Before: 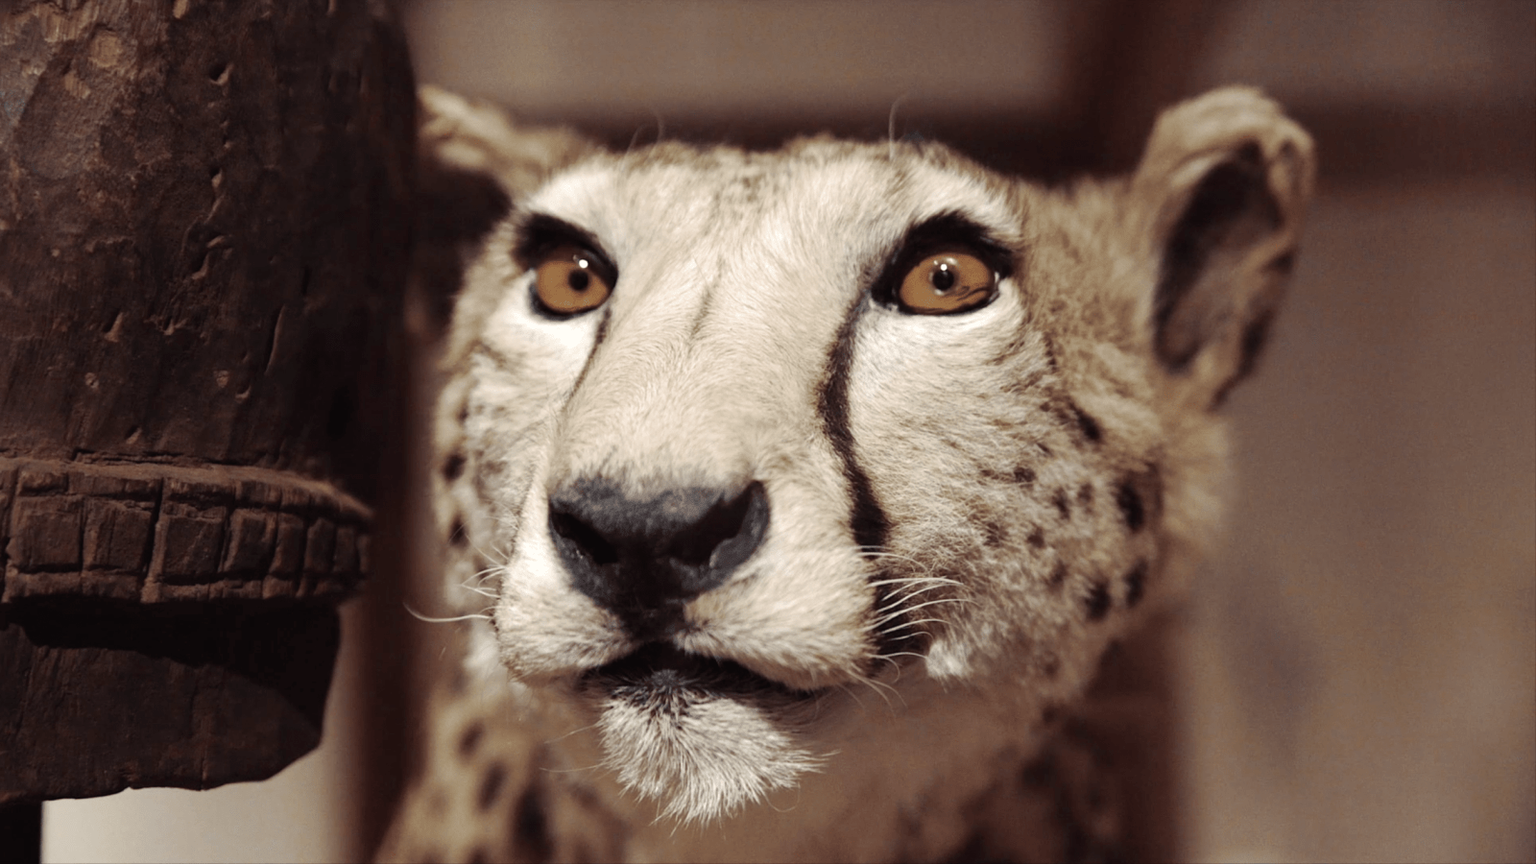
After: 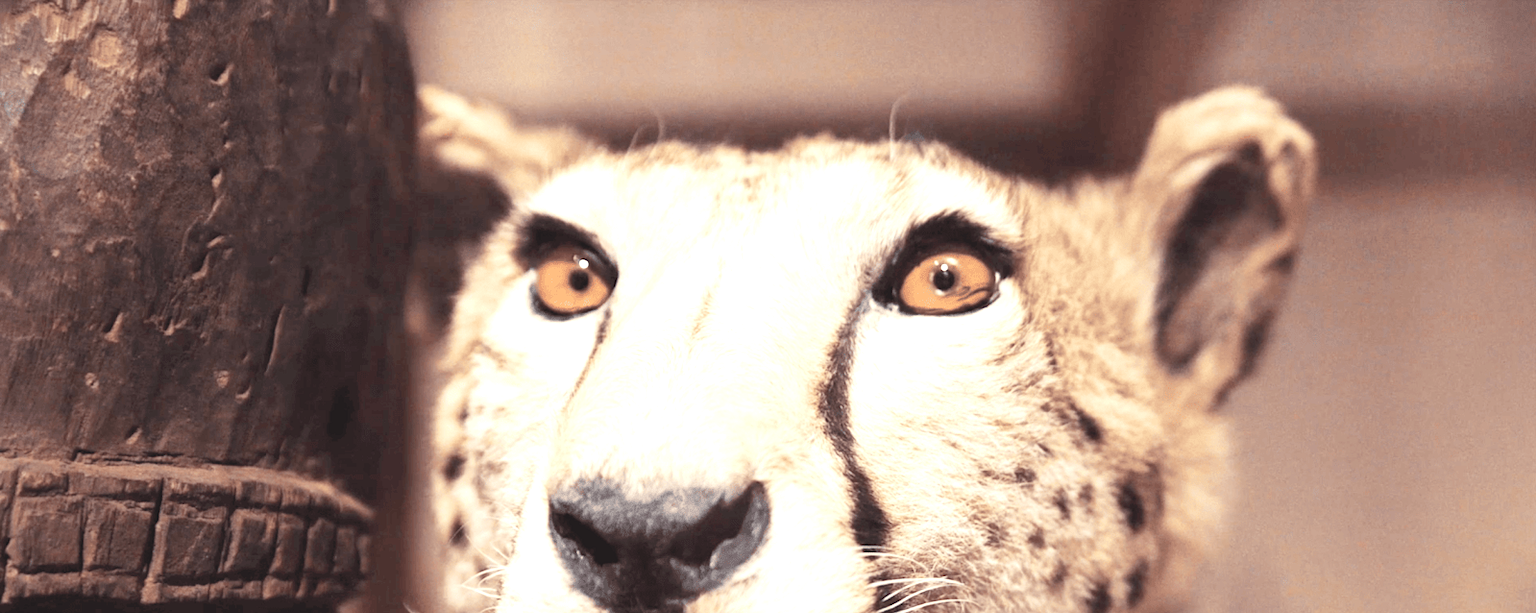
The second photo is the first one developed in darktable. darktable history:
contrast brightness saturation: contrast 0.141, brightness 0.227
exposure: black level correction 0, exposure 1.199 EV, compensate exposure bias true, compensate highlight preservation false
crop: right 0%, bottom 28.923%
